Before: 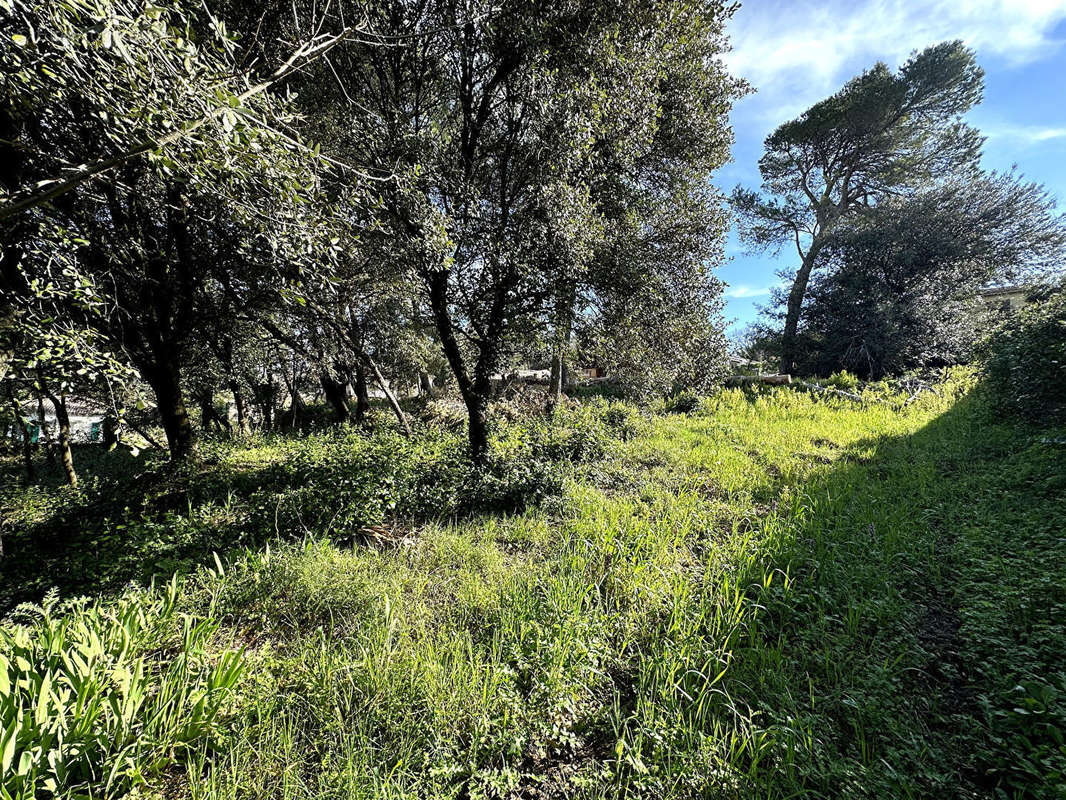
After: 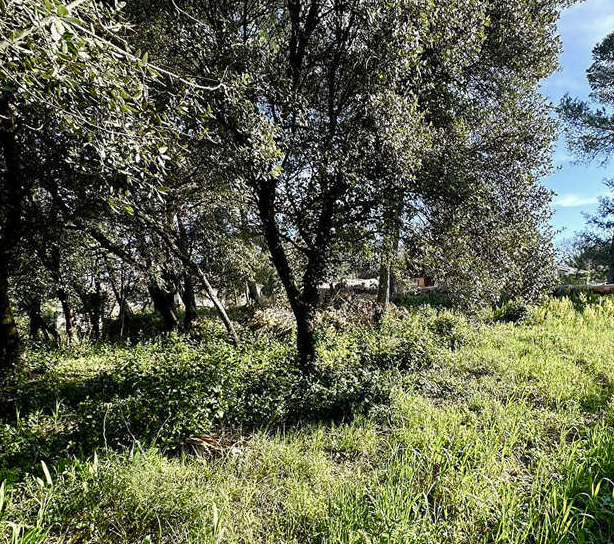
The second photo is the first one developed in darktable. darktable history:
crop: left 16.208%, top 11.383%, right 26.113%, bottom 20.576%
color balance rgb: perceptual saturation grading › global saturation 20%, perceptual saturation grading › highlights -50.008%, perceptual saturation grading › shadows 30.512%
